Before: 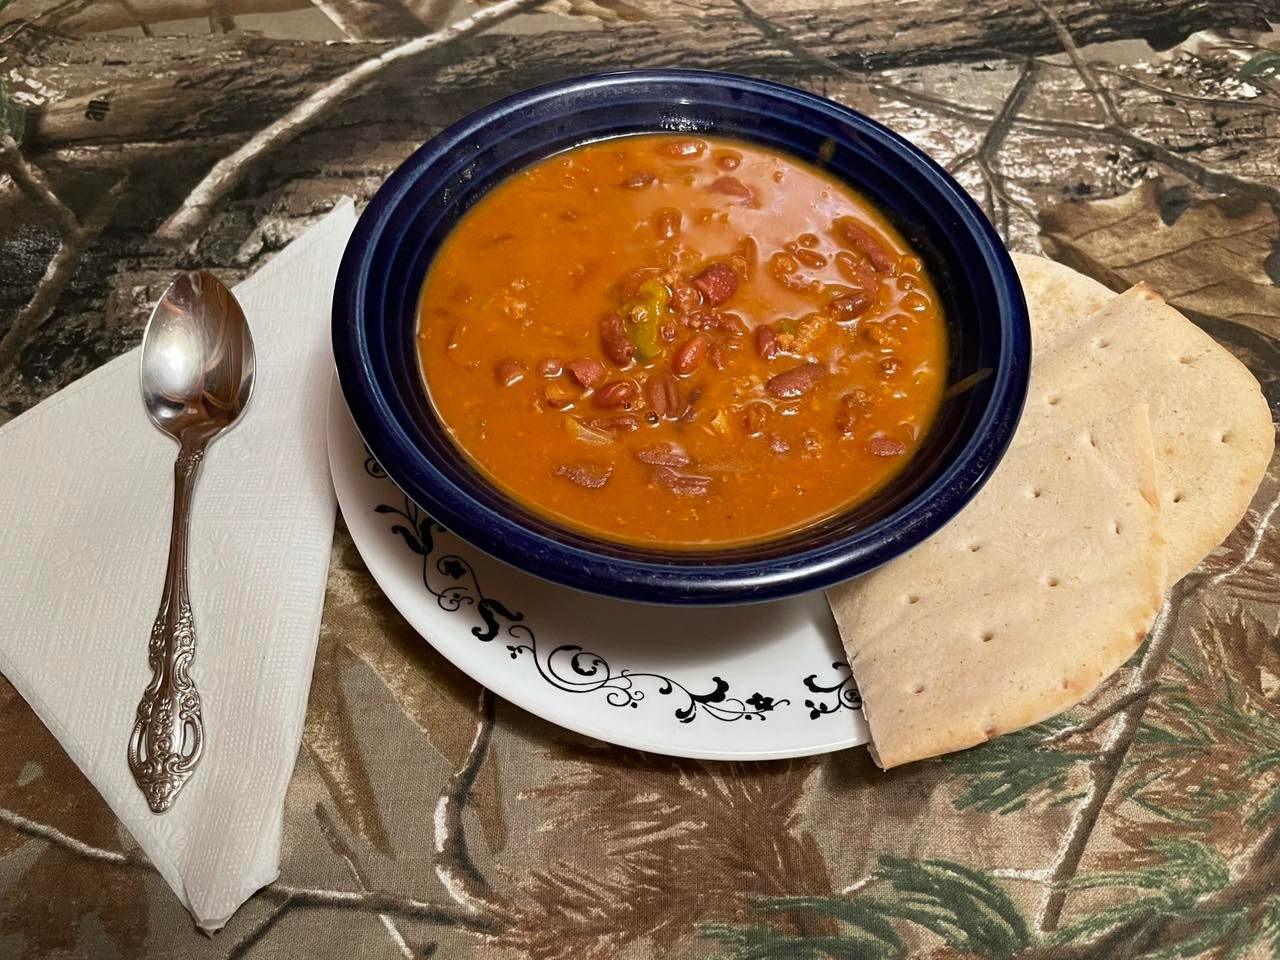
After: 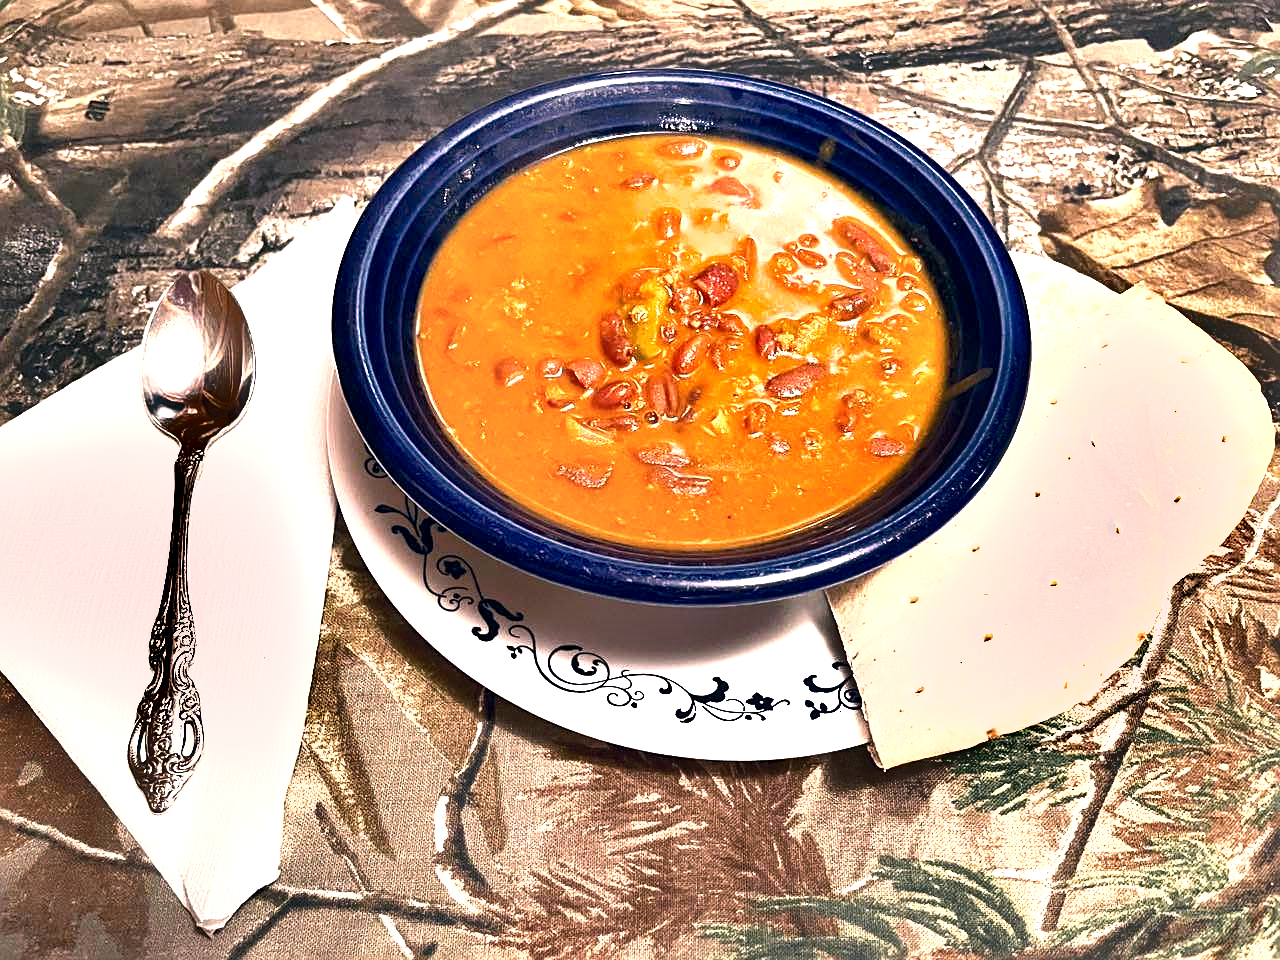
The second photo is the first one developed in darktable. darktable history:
color correction: highlights a* 14.46, highlights b* 5.85, shadows a* -5.53, shadows b* -15.24, saturation 0.85
sharpen: on, module defaults
exposure: black level correction 0.001, exposure 1.822 EV, compensate exposure bias true, compensate highlight preservation false
shadows and highlights: shadows 43.71, white point adjustment -1.46, soften with gaussian
